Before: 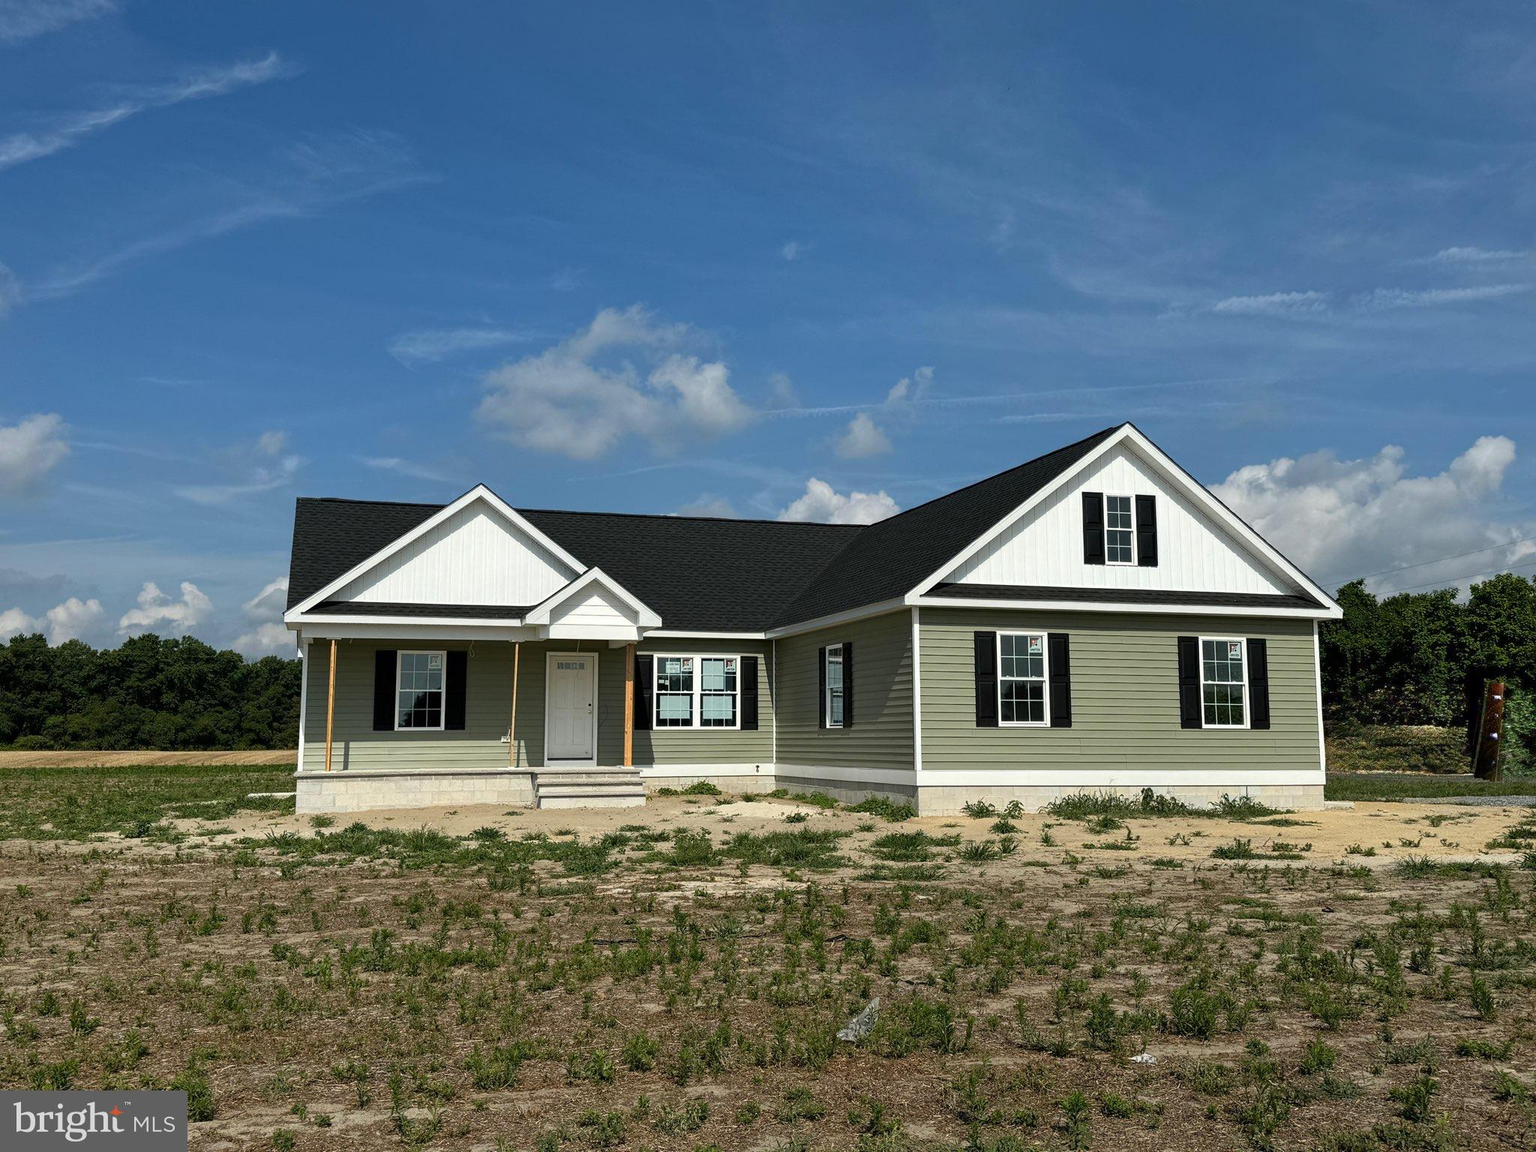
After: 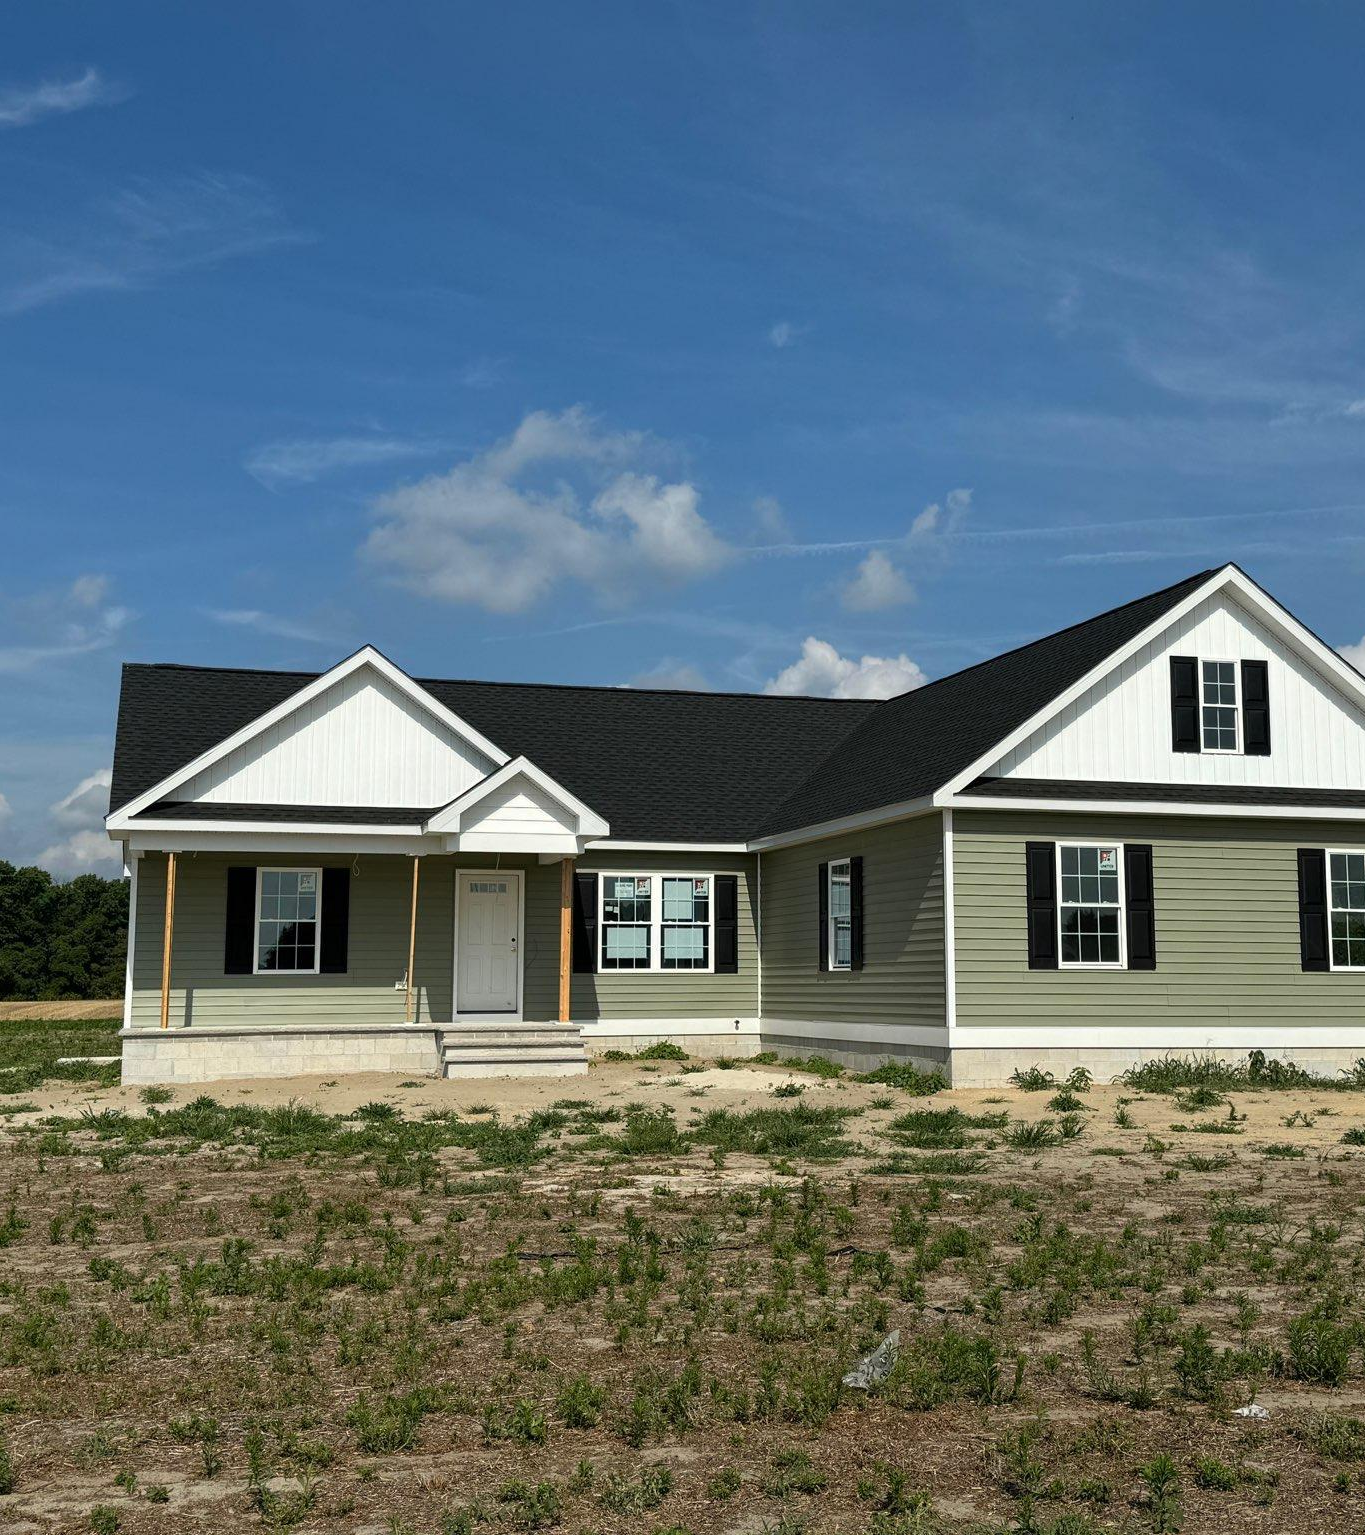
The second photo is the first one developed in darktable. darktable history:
crop and rotate: left 13.353%, right 19.993%
